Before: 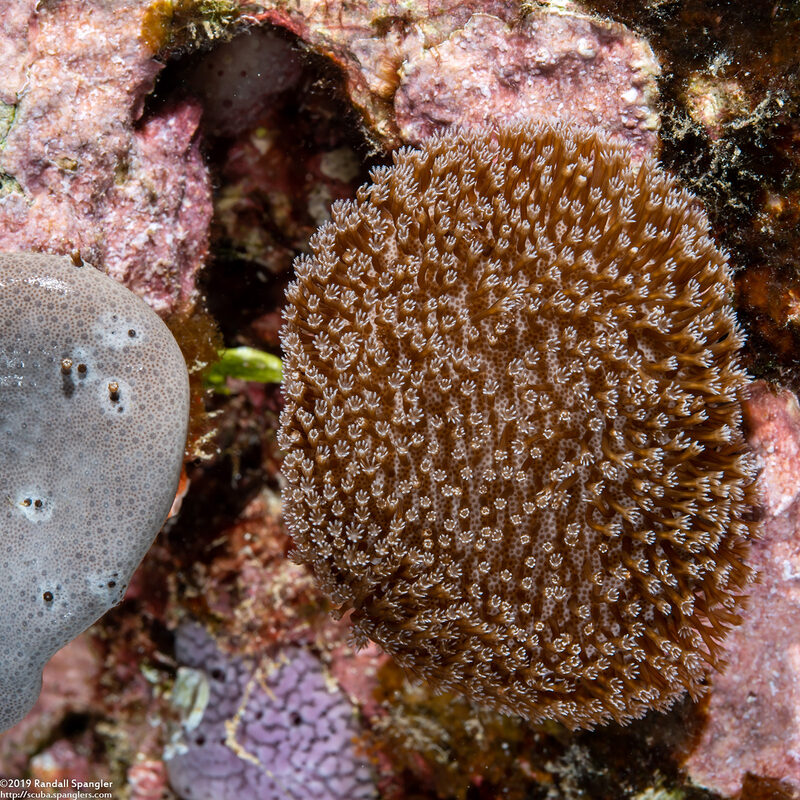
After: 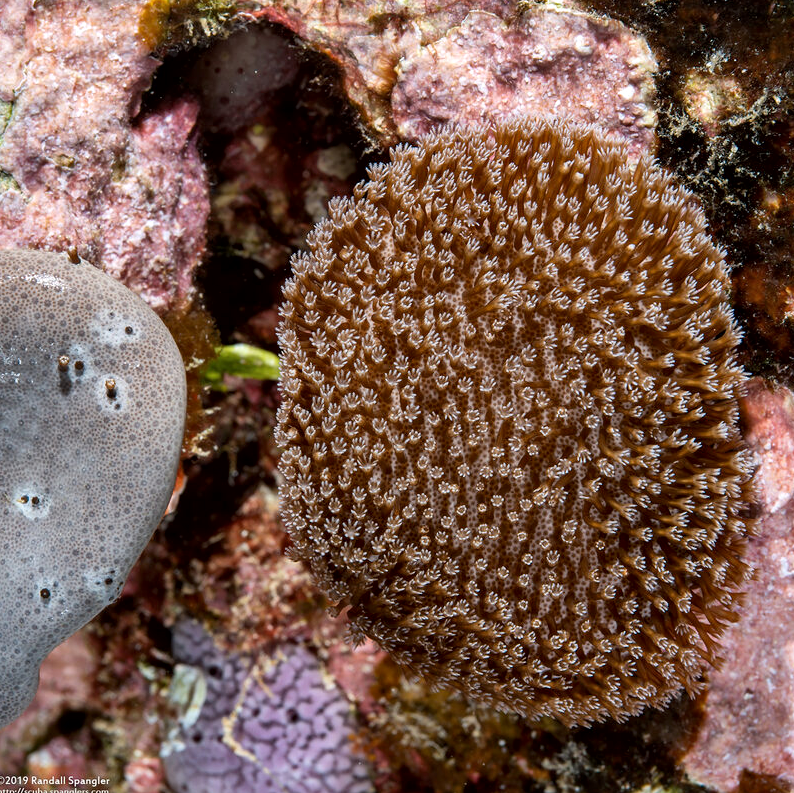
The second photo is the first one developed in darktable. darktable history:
local contrast: mode bilateral grid, contrast 20, coarseness 50, detail 140%, midtone range 0.2
crop: left 0.434%, top 0.485%, right 0.244%, bottom 0.386%
